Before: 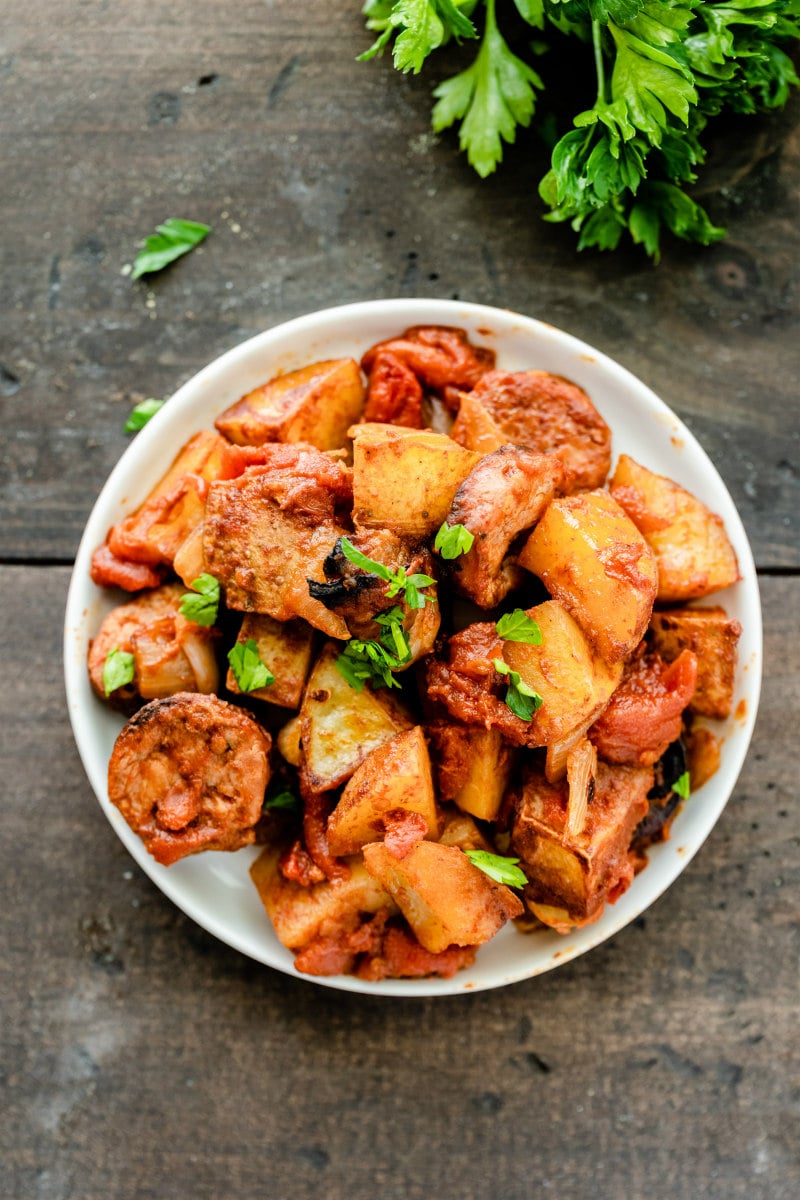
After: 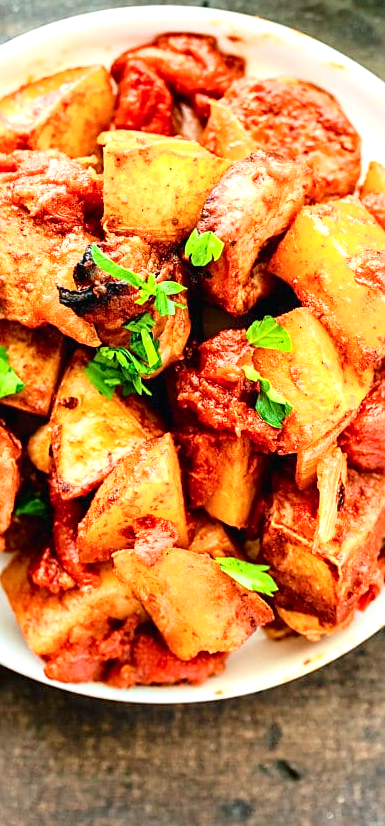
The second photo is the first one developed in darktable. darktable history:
crop: left 31.326%, top 24.468%, right 20.466%, bottom 6.589%
tone curve: curves: ch0 [(0, 0.01) (0.037, 0.032) (0.131, 0.108) (0.275, 0.258) (0.483, 0.512) (0.61, 0.661) (0.696, 0.76) (0.792, 0.867) (0.911, 0.955) (0.997, 0.995)]; ch1 [(0, 0) (0.308, 0.268) (0.425, 0.383) (0.503, 0.502) (0.529, 0.543) (0.706, 0.754) (0.869, 0.907) (1, 1)]; ch2 [(0, 0) (0.228, 0.196) (0.336, 0.315) (0.399, 0.403) (0.485, 0.487) (0.502, 0.502) (0.525, 0.523) (0.545, 0.552) (0.587, 0.61) (0.636, 0.654) (0.711, 0.729) (0.855, 0.87) (0.998, 0.977)], color space Lab, independent channels, preserve colors none
exposure: black level correction 0, exposure 1.107 EV, compensate highlight preservation false
tone equalizer: -8 EV 0.264 EV, -7 EV 0.43 EV, -6 EV 0.442 EV, -5 EV 0.247 EV, -3 EV -0.252 EV, -2 EV -0.426 EV, -1 EV -0.427 EV, +0 EV -0.256 EV, edges refinement/feathering 500, mask exposure compensation -1.57 EV, preserve details guided filter
sharpen: on, module defaults
